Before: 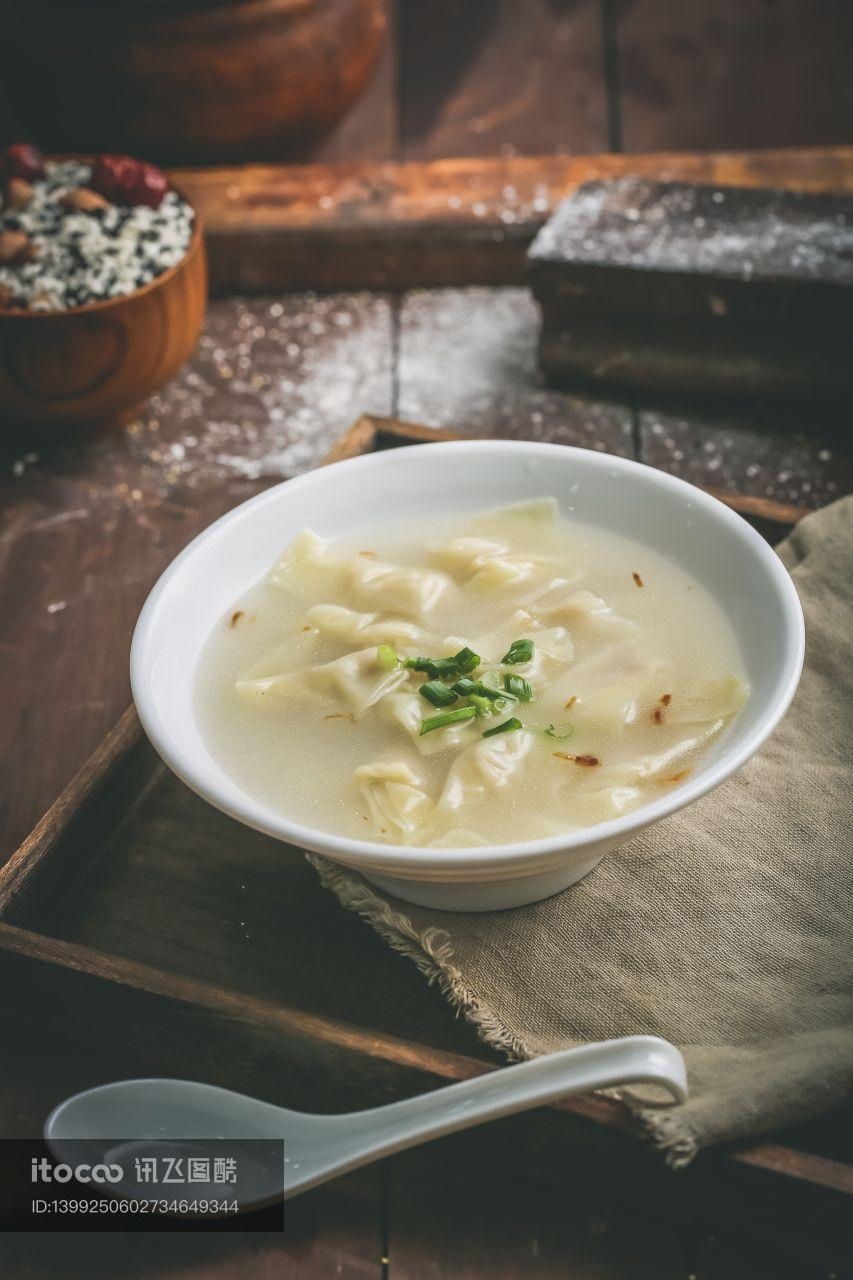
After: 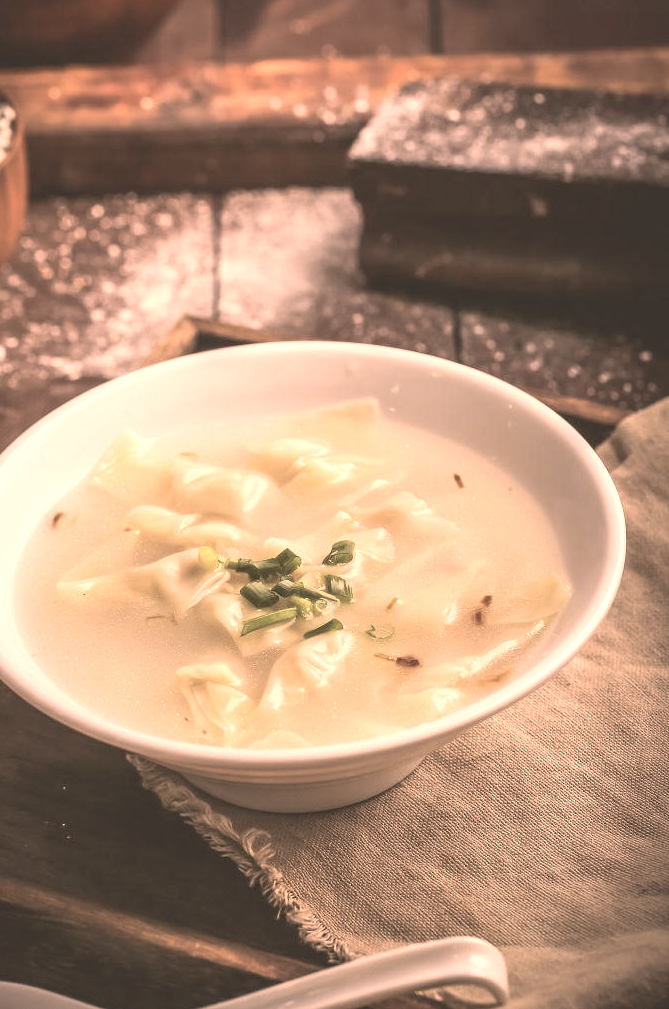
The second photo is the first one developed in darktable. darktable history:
exposure: exposure 0.607 EV, compensate exposure bias true, compensate highlight preservation false
color balance rgb: perceptual saturation grading › global saturation -29.203%, perceptual saturation grading › highlights -20.861%, perceptual saturation grading › mid-tones -23.386%, perceptual saturation grading › shadows -23.915%
color correction: highlights a* 21.92, highlights b* 22.25
crop and rotate: left 21.107%, top 7.792%, right 0.389%, bottom 13.316%
